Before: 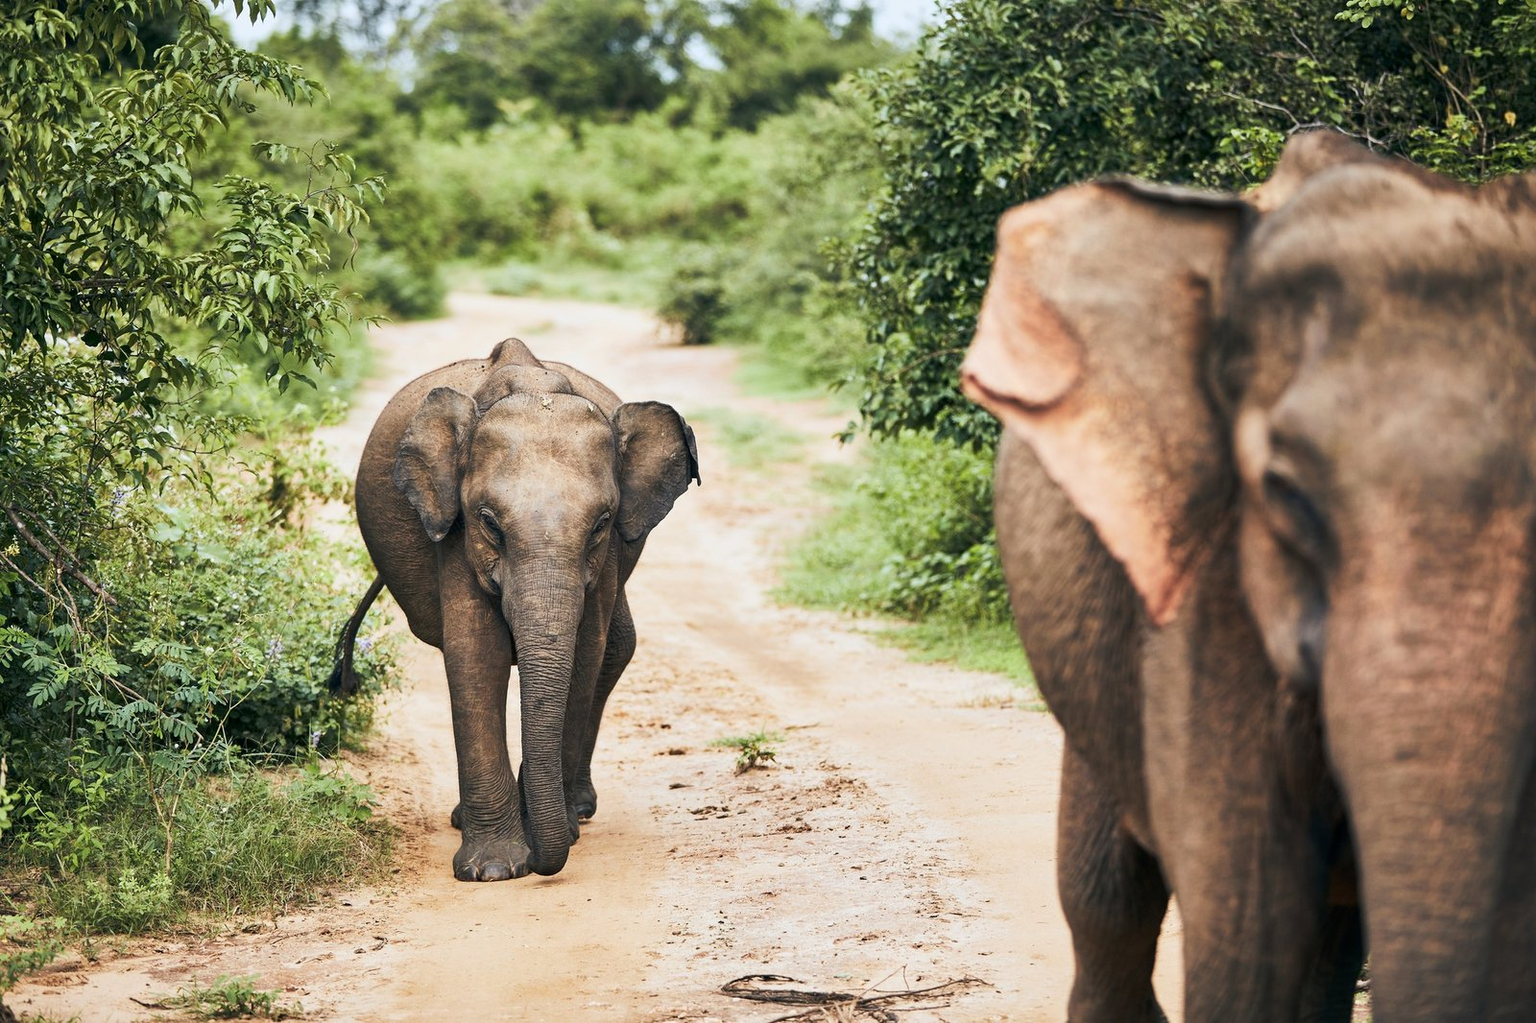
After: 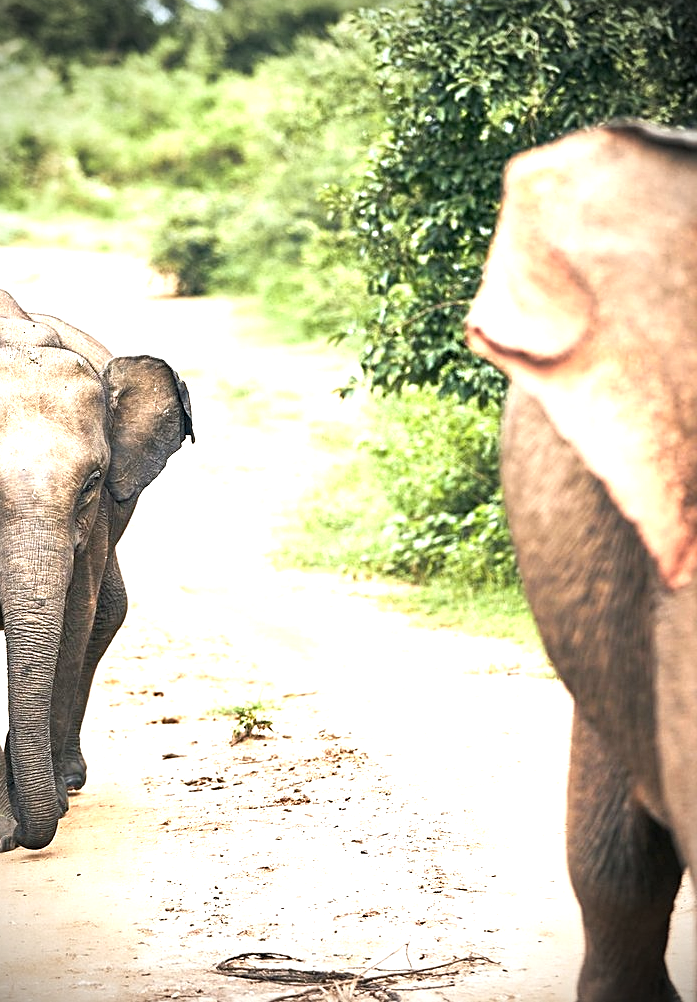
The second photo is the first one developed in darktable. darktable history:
crop: left 33.442%, top 5.966%, right 22.954%
sharpen: amount 0.495
exposure: black level correction 0, exposure 1.105 EV, compensate exposure bias true, compensate highlight preservation false
vignetting: brightness -0.872
